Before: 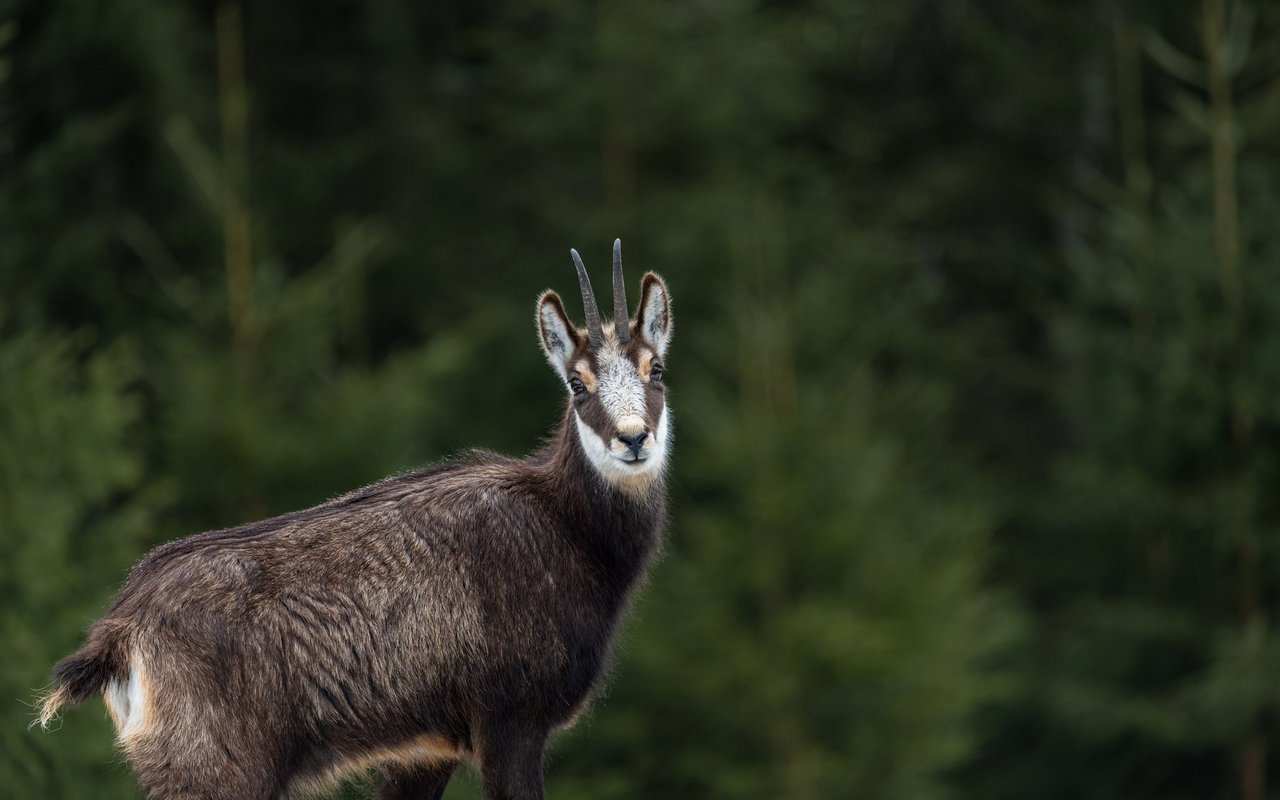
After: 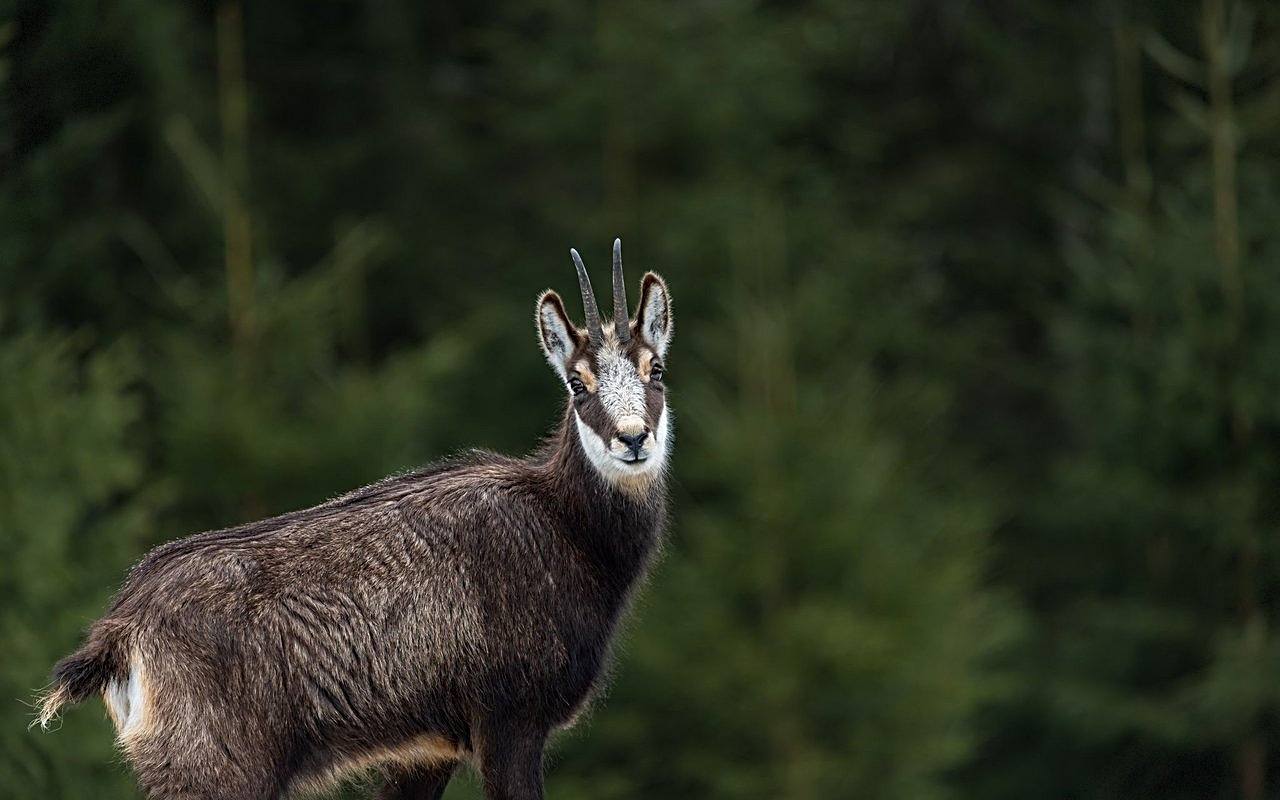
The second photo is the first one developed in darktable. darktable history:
vignetting: fall-off start 100%, fall-off radius 71%, brightness -0.434, saturation -0.2, width/height ratio 1.178, dithering 8-bit output, unbound false
sharpen: radius 2.543, amount 0.636
